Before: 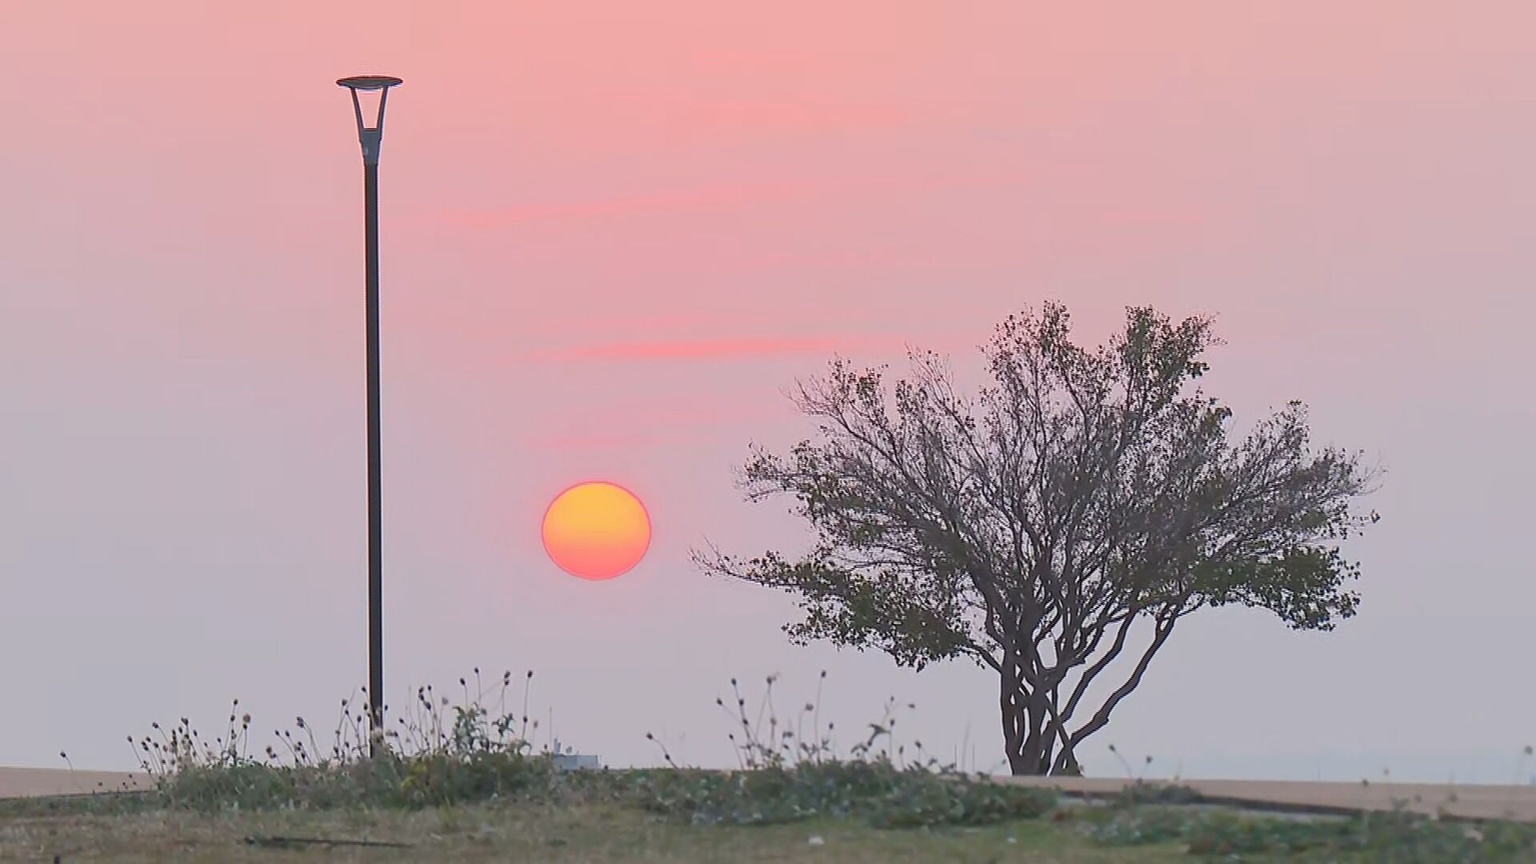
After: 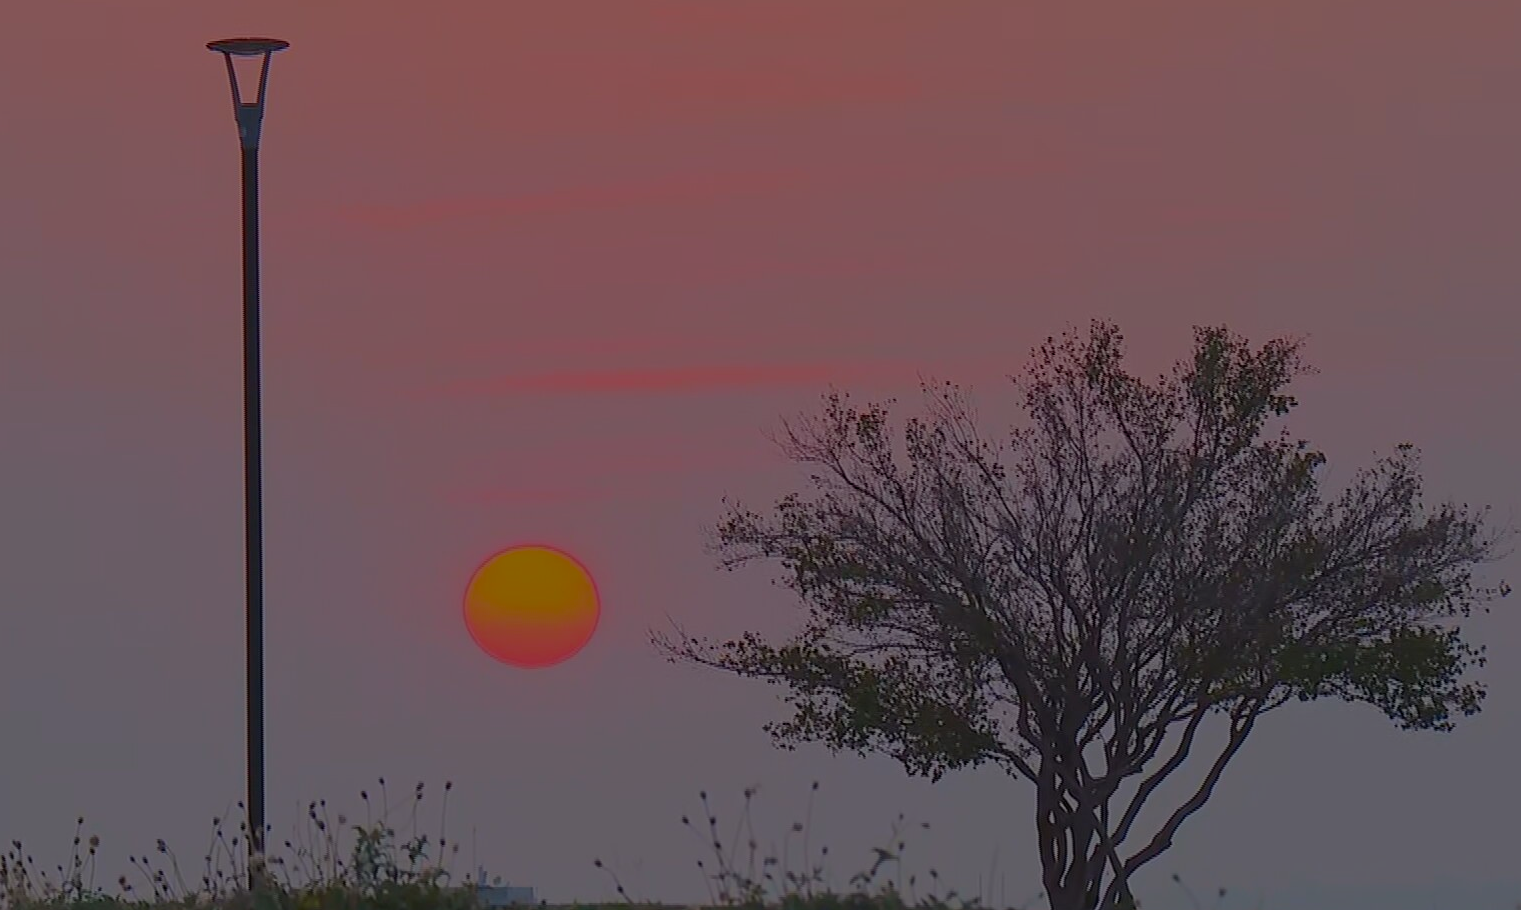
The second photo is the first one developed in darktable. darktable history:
color balance rgb: perceptual saturation grading › global saturation 30.251%, perceptual brilliance grading › global brilliance -47.76%, global vibrance 34.769%
crop: left 11.184%, top 5.295%, right 9.566%, bottom 10.367%
